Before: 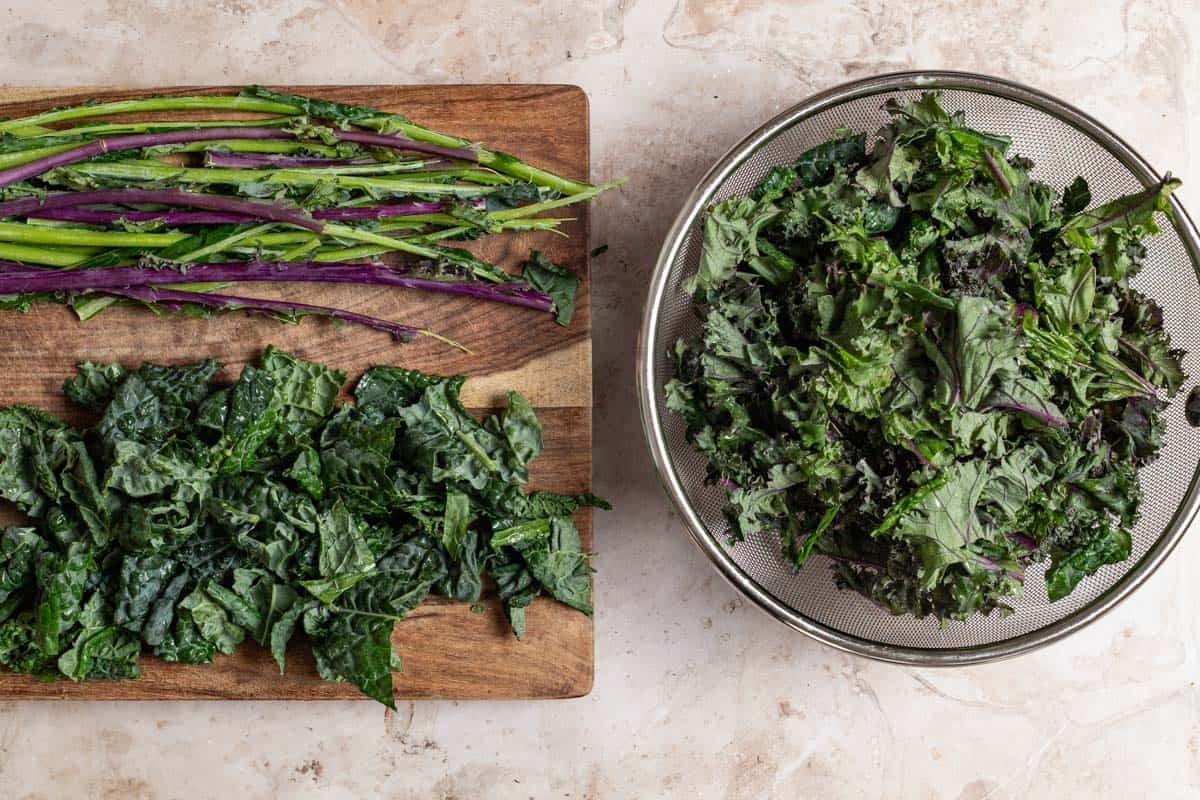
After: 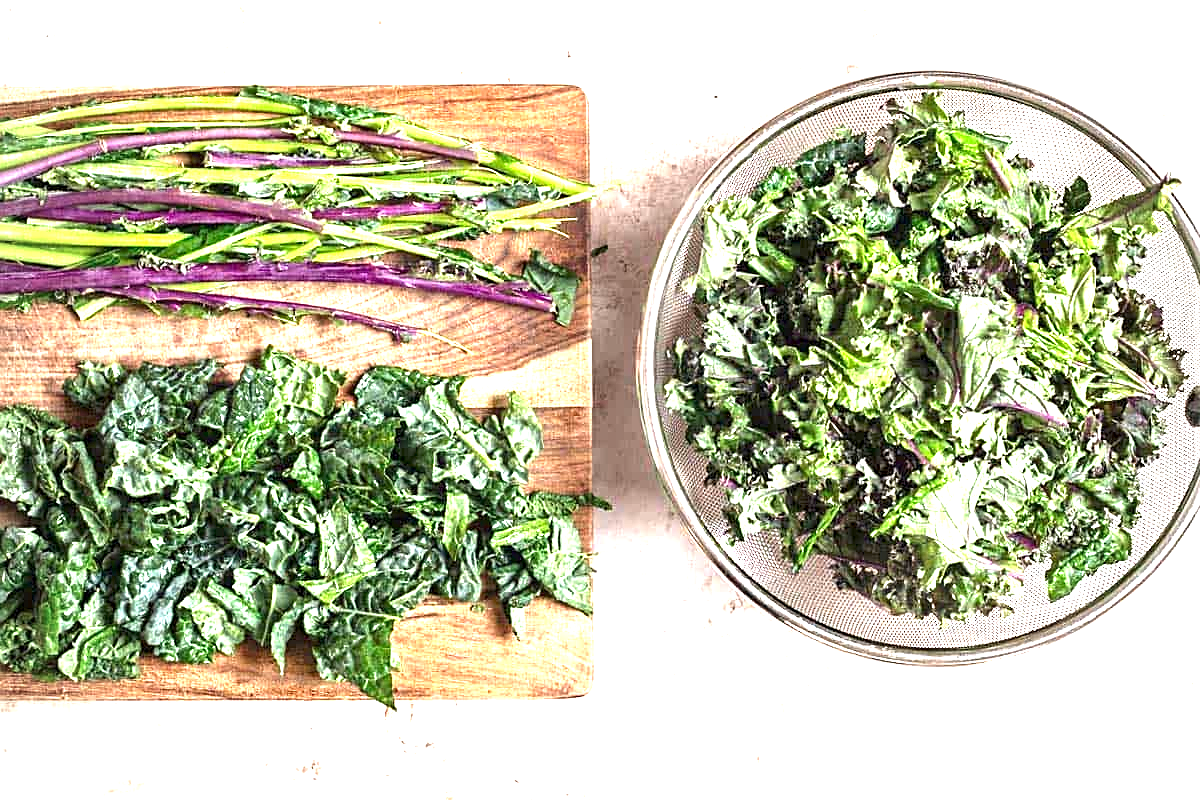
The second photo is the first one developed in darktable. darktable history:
exposure: exposure 2.25 EV, compensate highlight preservation false
white balance: emerald 1
vignetting: fall-off radius 60.65%
sharpen: on, module defaults
